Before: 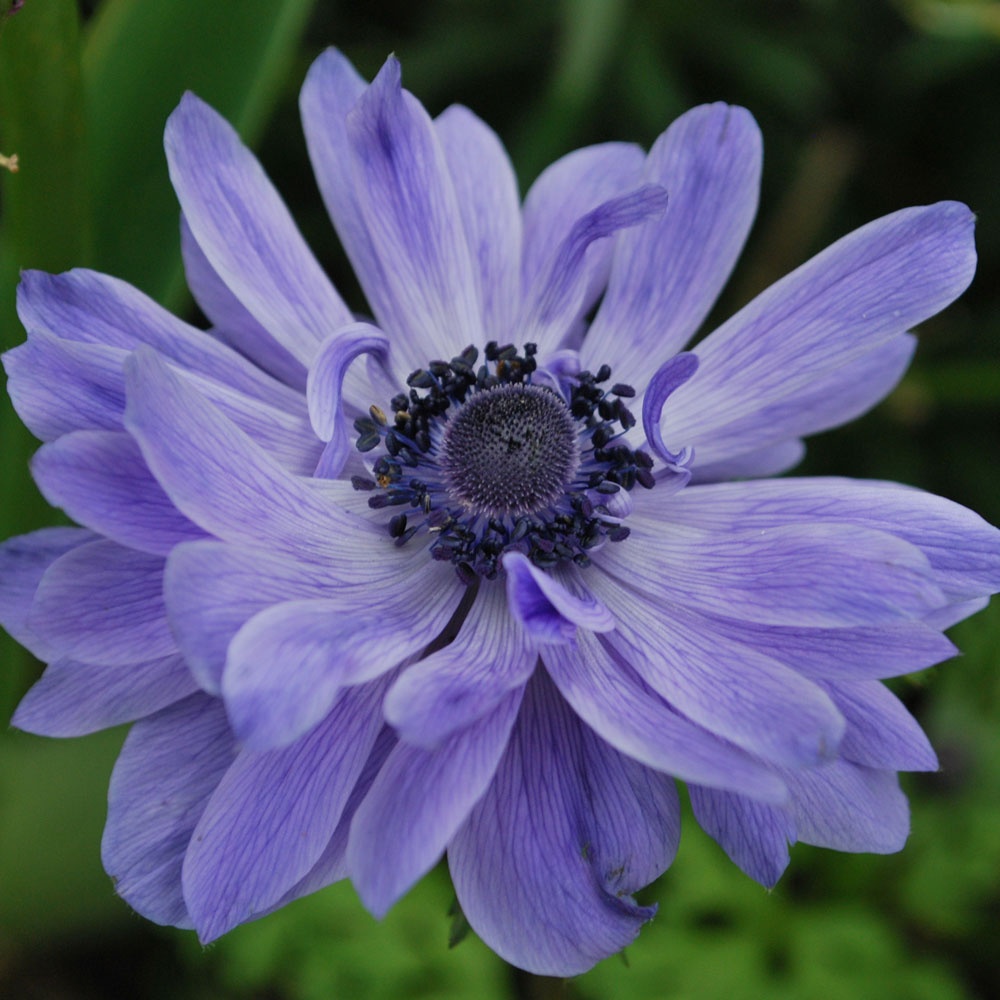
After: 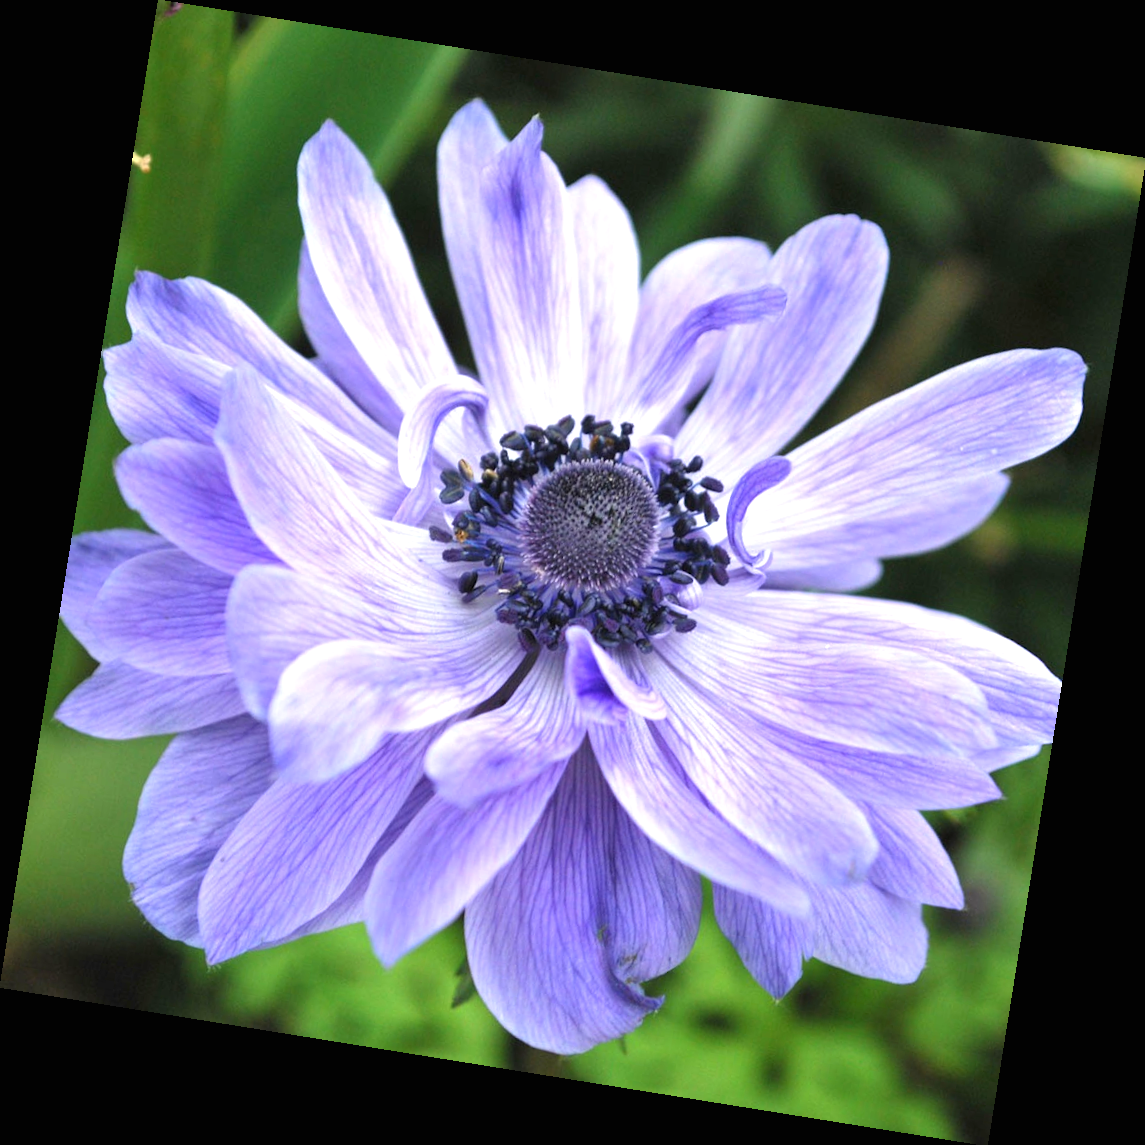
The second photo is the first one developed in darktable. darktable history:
exposure: black level correction 0, exposure 1.45 EV, compensate exposure bias true, compensate highlight preservation false
rotate and perspective: rotation 9.12°, automatic cropping off
